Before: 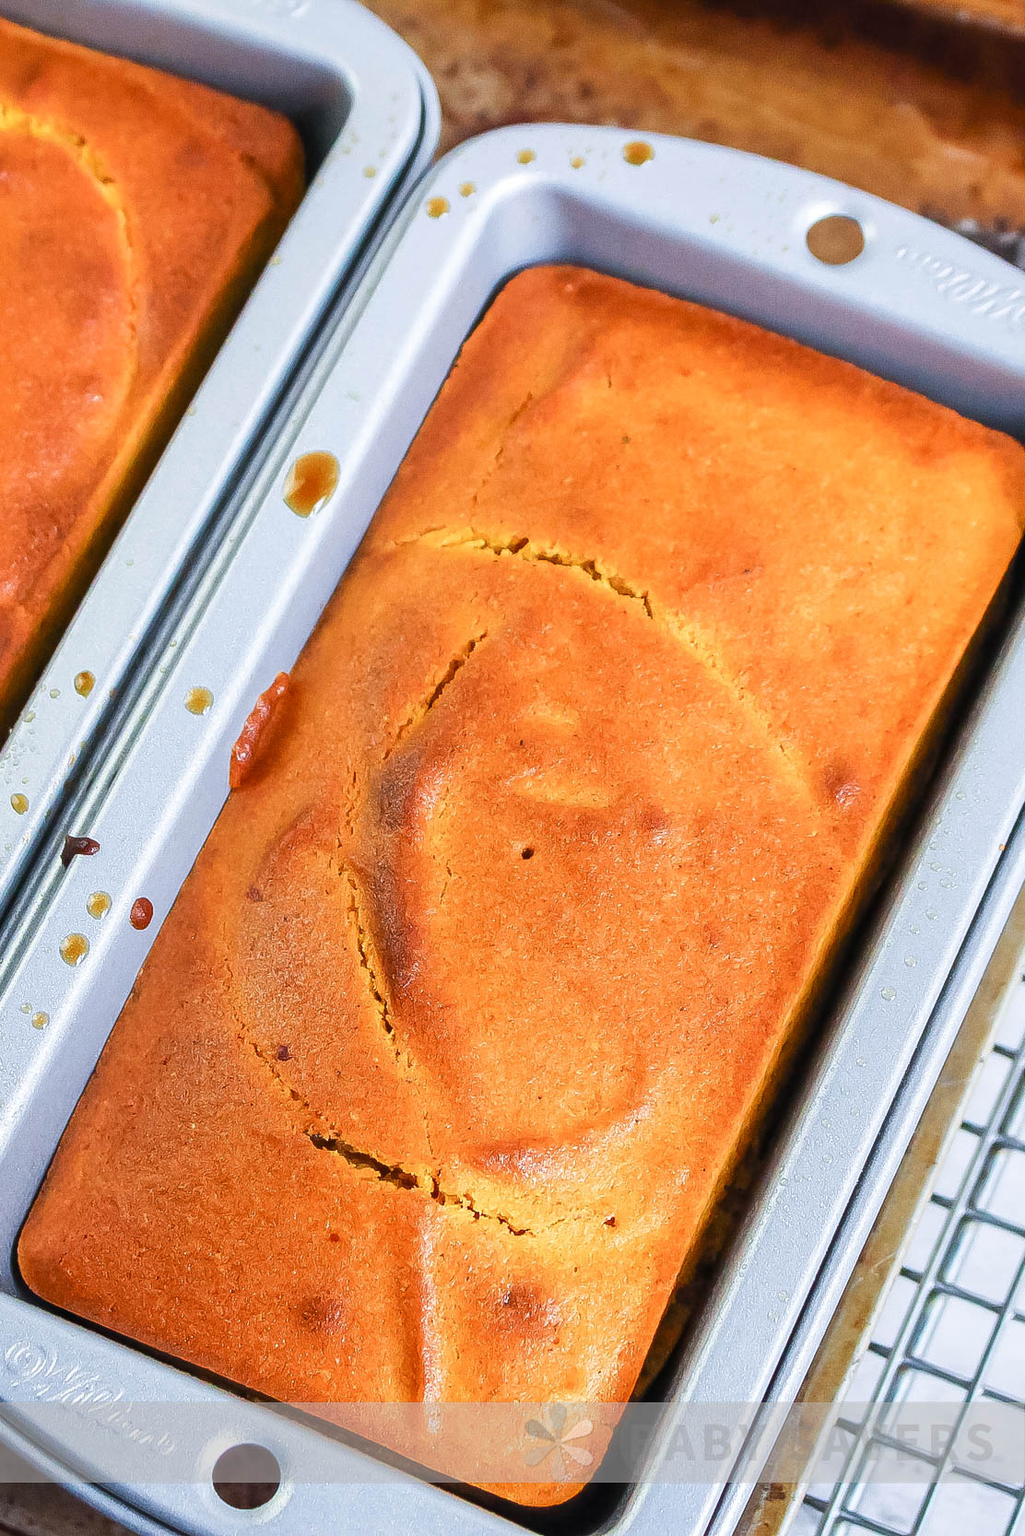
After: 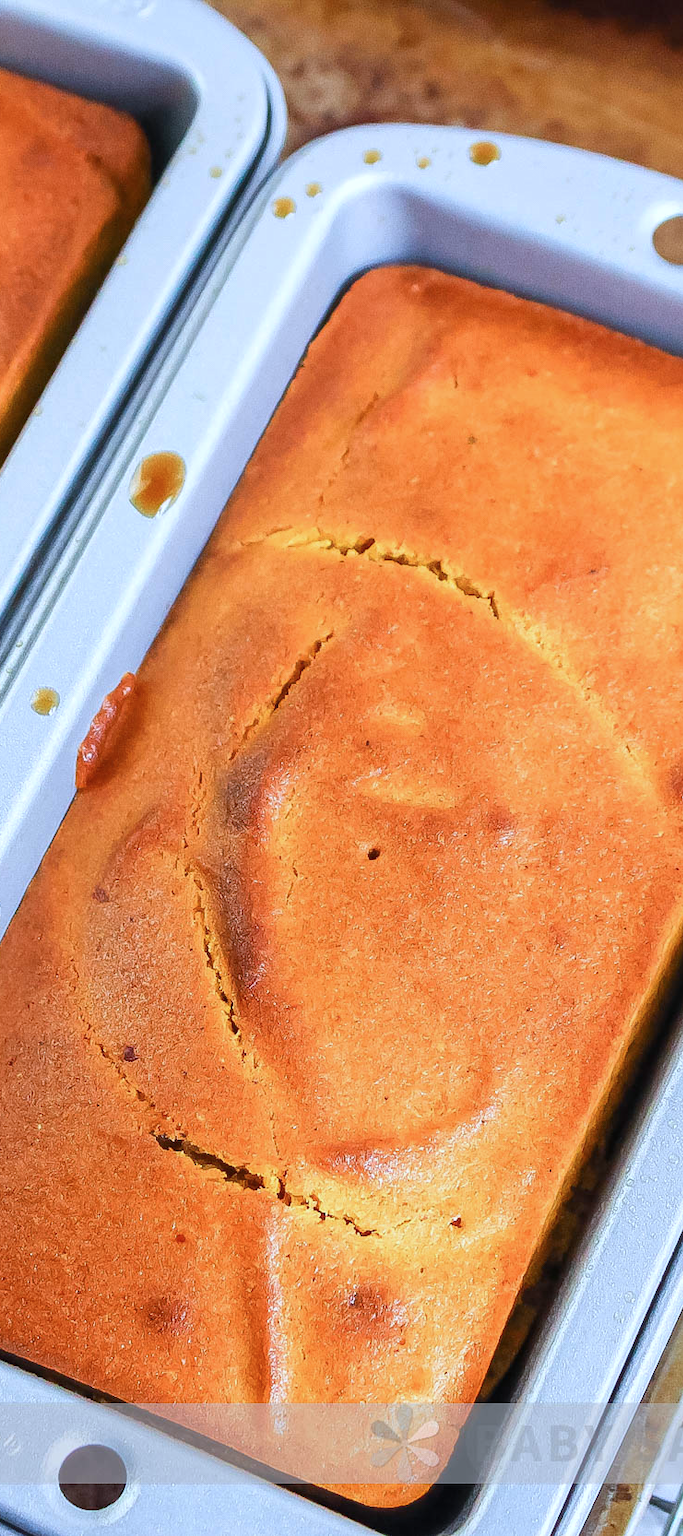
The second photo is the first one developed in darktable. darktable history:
crop and rotate: left 15.055%, right 18.278%
color calibration: x 0.367, y 0.376, temperature 4372.25 K
